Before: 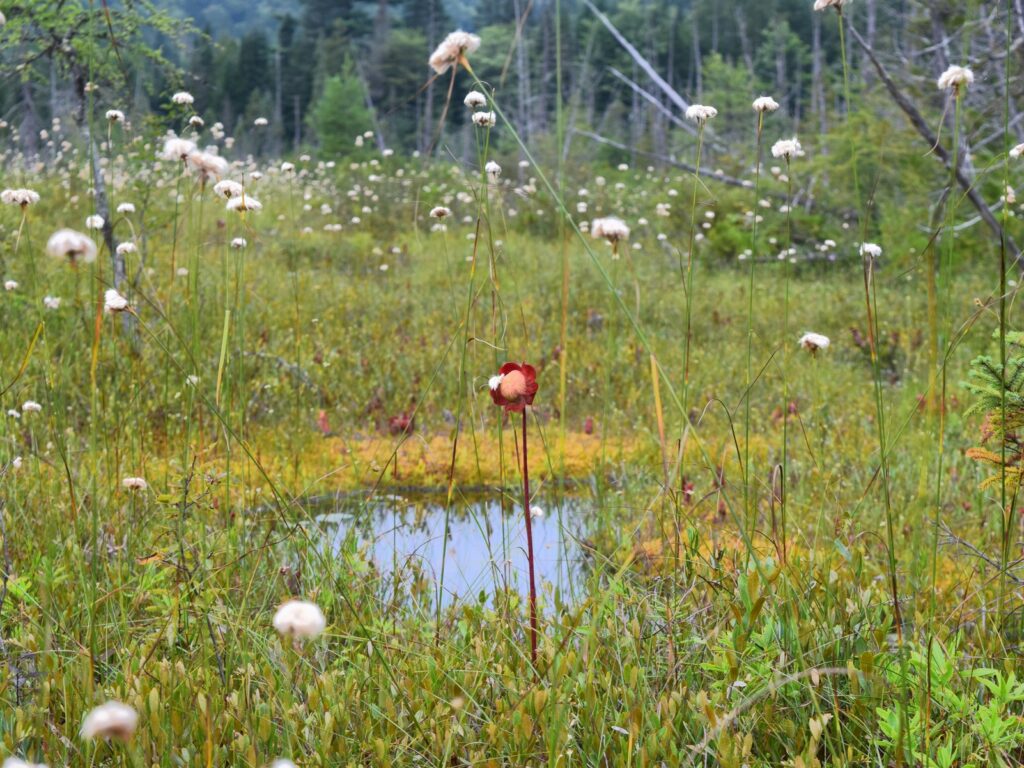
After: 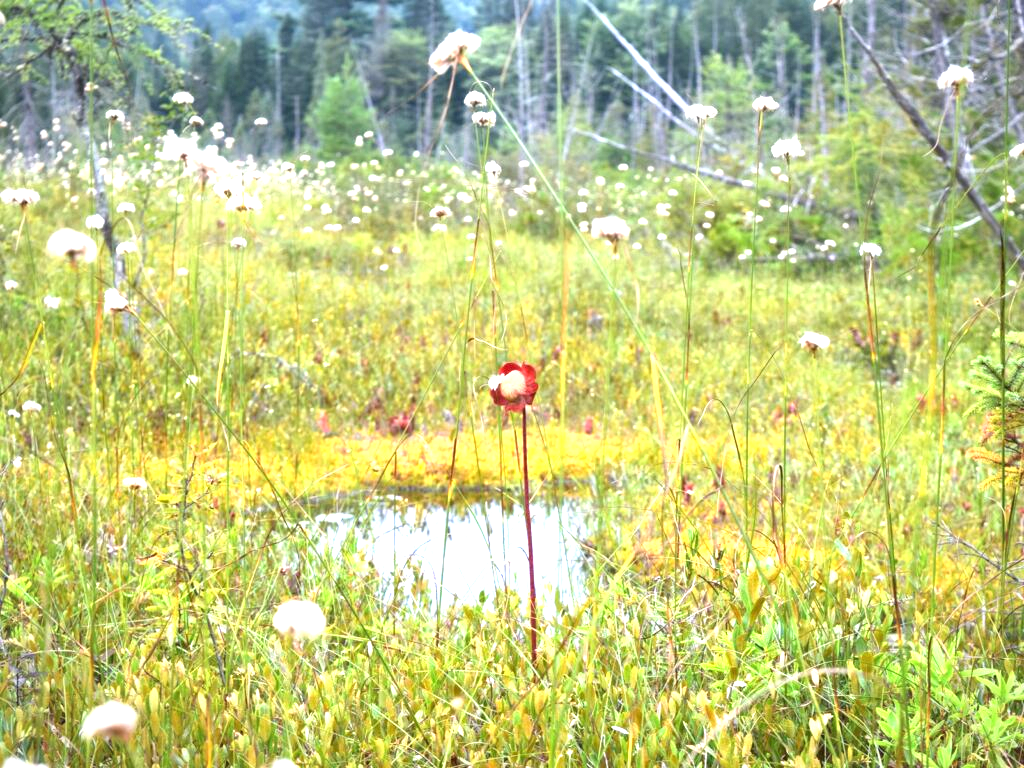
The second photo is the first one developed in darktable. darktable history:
vignetting: fall-off start 73.86%, brightness -0.305, saturation -0.059, dithering 8-bit output
exposure: black level correction 0, exposure 1.474 EV, compensate highlight preservation false
